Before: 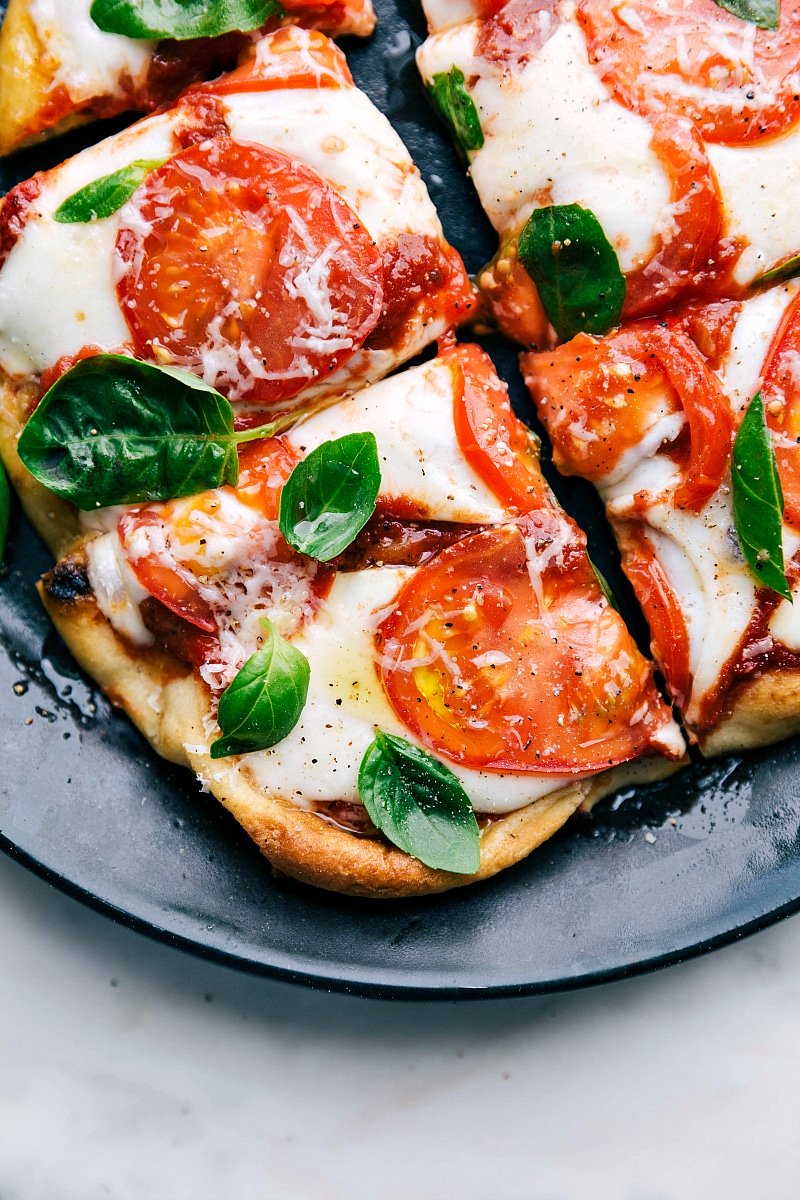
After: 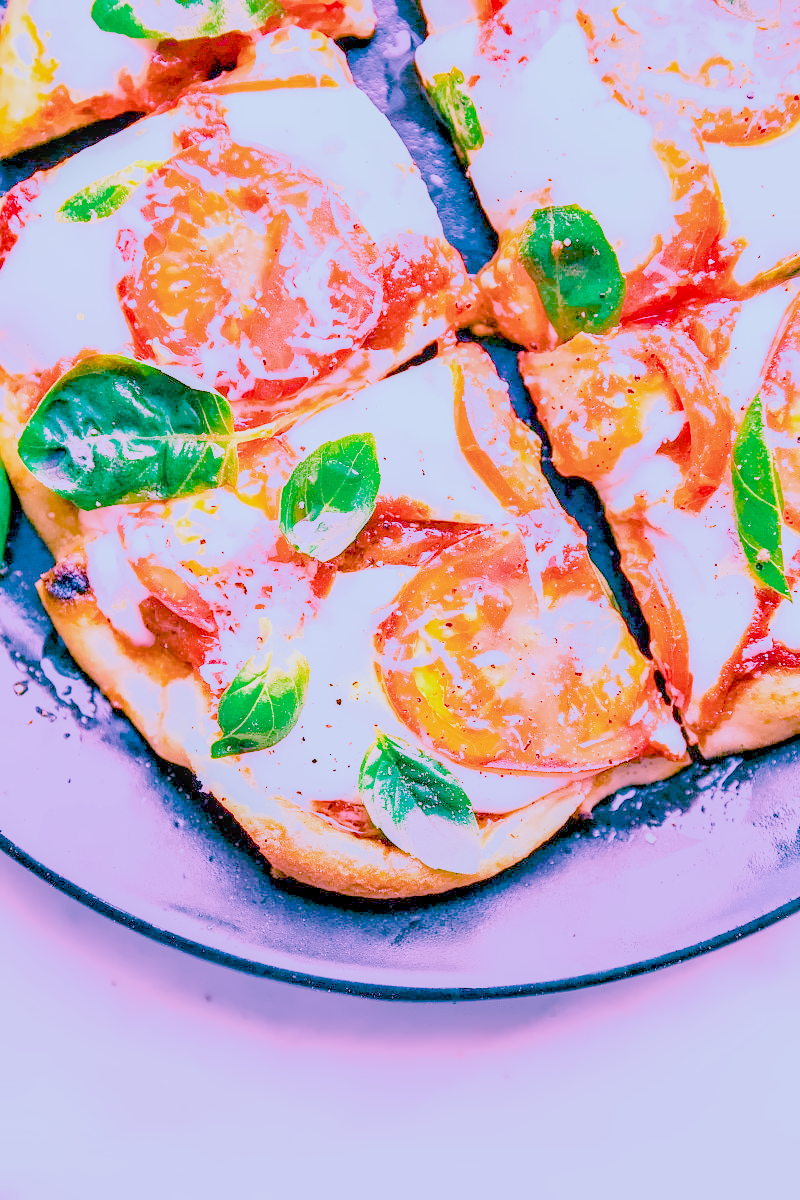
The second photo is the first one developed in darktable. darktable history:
local contrast: on, module defaults
color calibration: x 0.38, y 0.39, temperature 4086.04 K
denoise (profiled): preserve shadows 1.52, scattering 0.002, a [-1, 0, 0], compensate highlight preservation false
exposure: black level correction 0, exposure 0.7 EV, compensate exposure bias true, compensate highlight preservation false
filmic rgb: black relative exposure -6.82 EV, white relative exposure 5.89 EV, hardness 2.71
haze removal: compatibility mode true, adaptive false
highlight reconstruction: on, module defaults
lens correction: scale 1, crop 1, focal 35, aperture 9, distance 1000, camera "Canon EOS RP", lens "Canon RF 35mm F1.8 MACRO IS STM"
white balance: red 2.229, blue 1.46
velvia: on, module defaults
color balance rgb: perceptual saturation grading › global saturation 45%, perceptual saturation grading › highlights -25%, perceptual saturation grading › shadows 50%, perceptual brilliance grading › global brilliance 3%, global vibrance 3%
